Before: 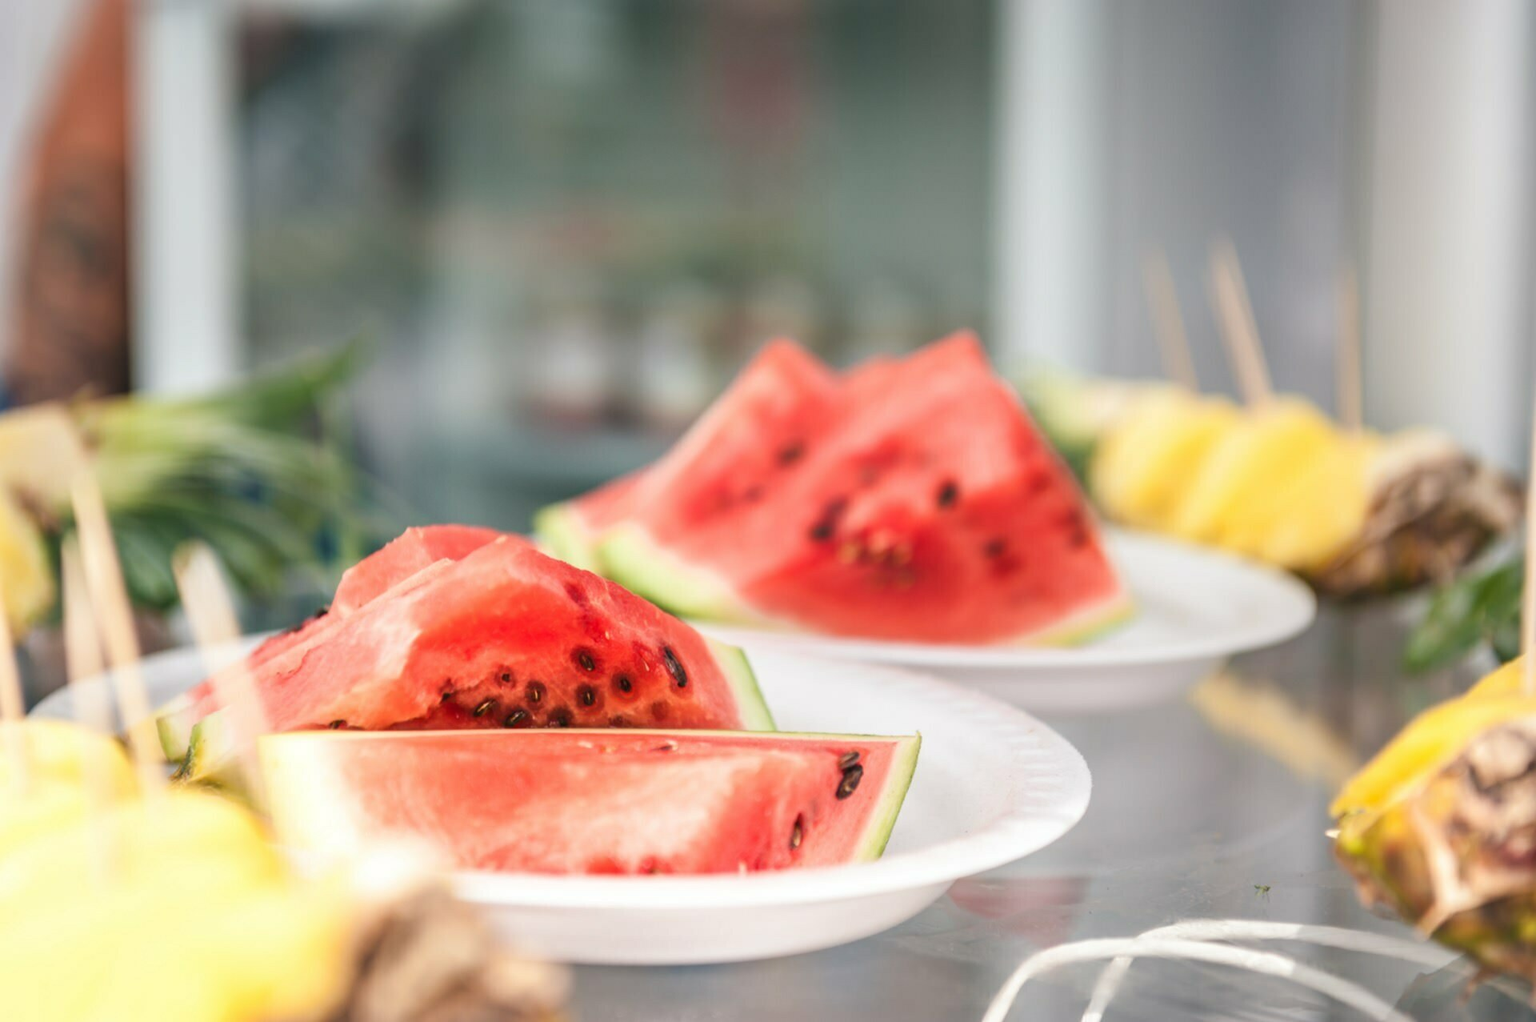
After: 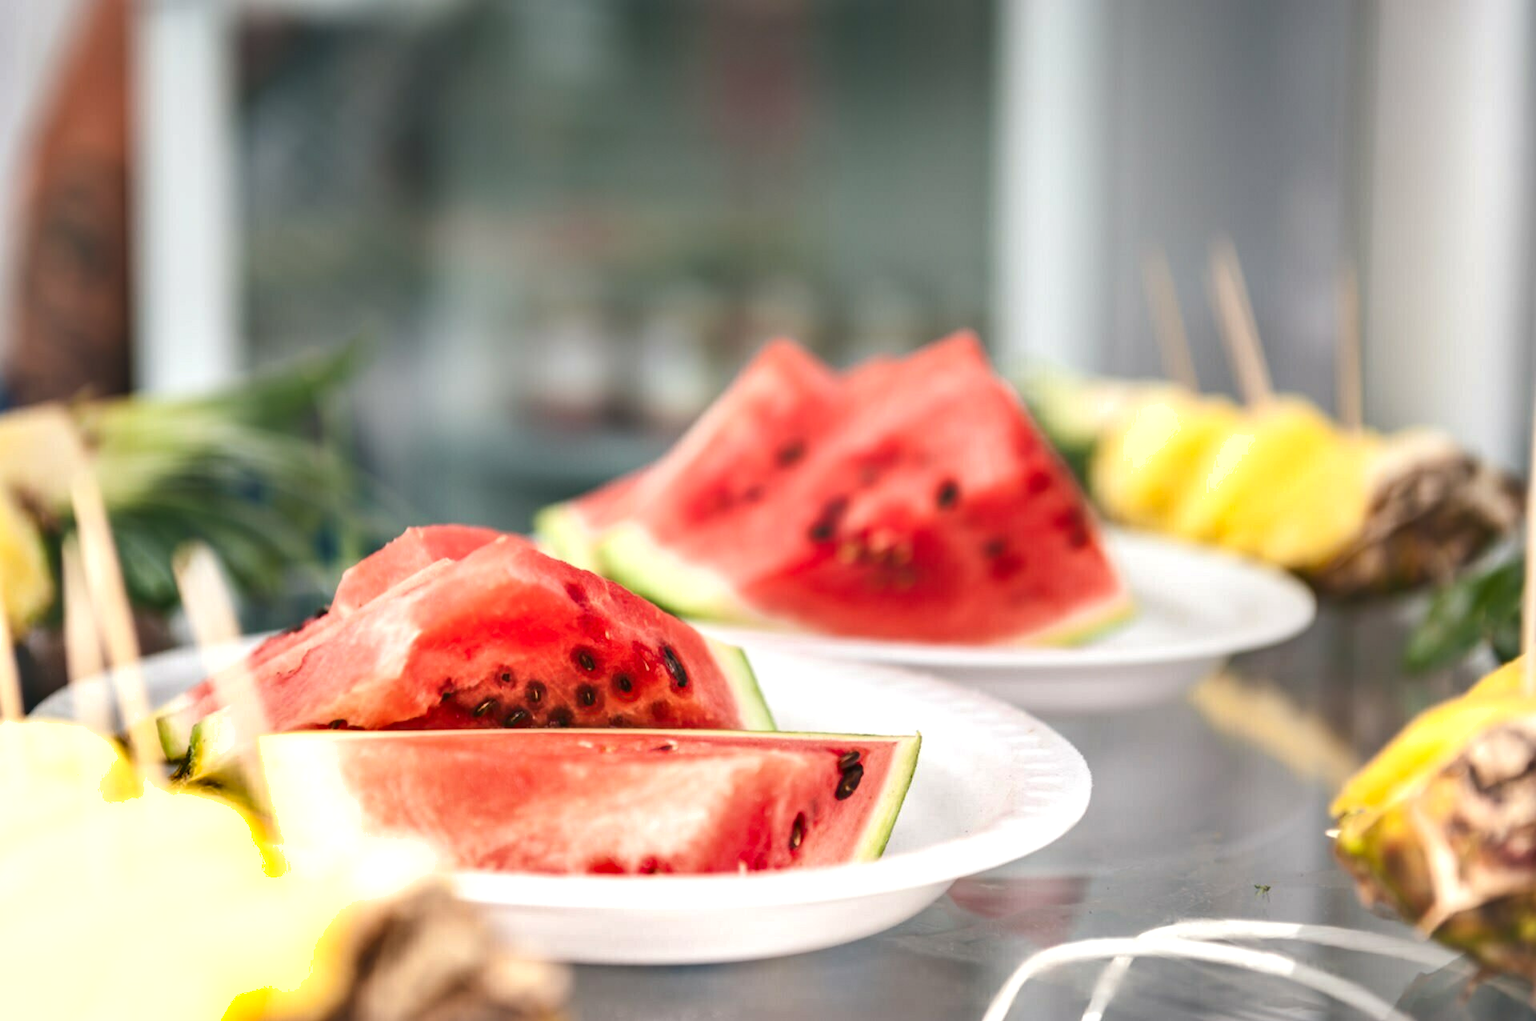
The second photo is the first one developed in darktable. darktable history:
tone equalizer: -8 EV -0.001 EV, -7 EV 0.001 EV, -6 EV -0.002 EV, -5 EV -0.013 EV, -4 EV -0.057 EV, -3 EV -0.207 EV, -2 EV -0.296 EV, -1 EV 0.108 EV, +0 EV 0.277 EV
shadows and highlights: shadows 5.75, soften with gaussian
